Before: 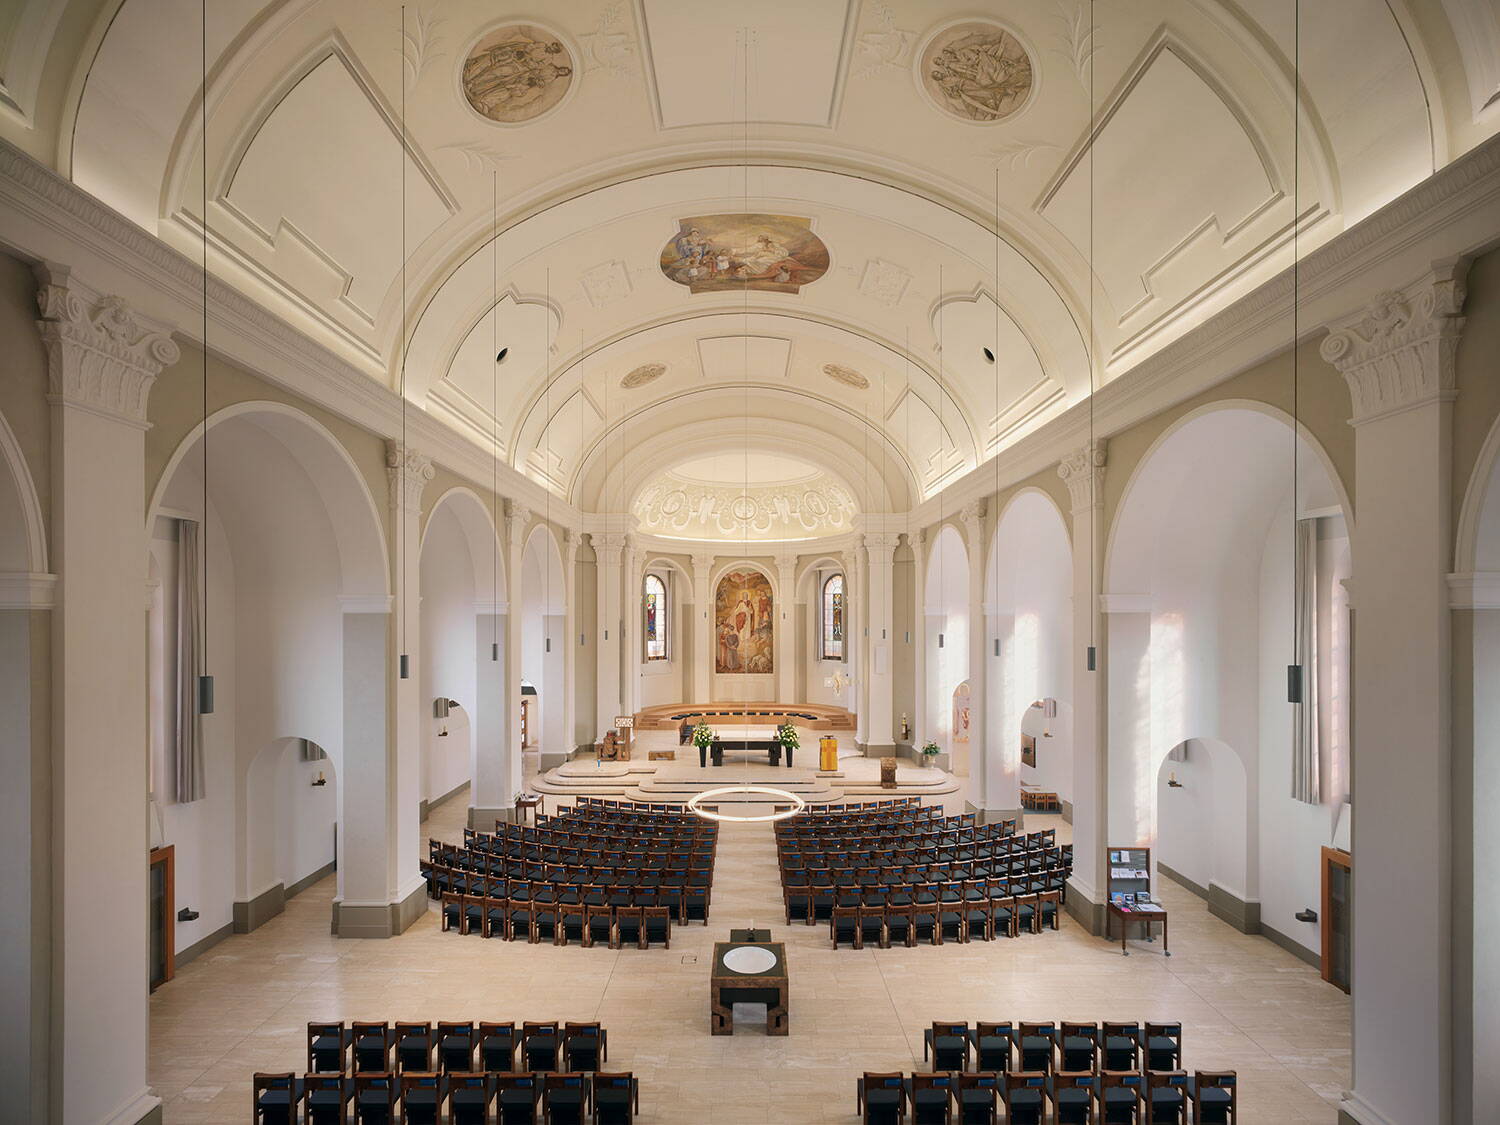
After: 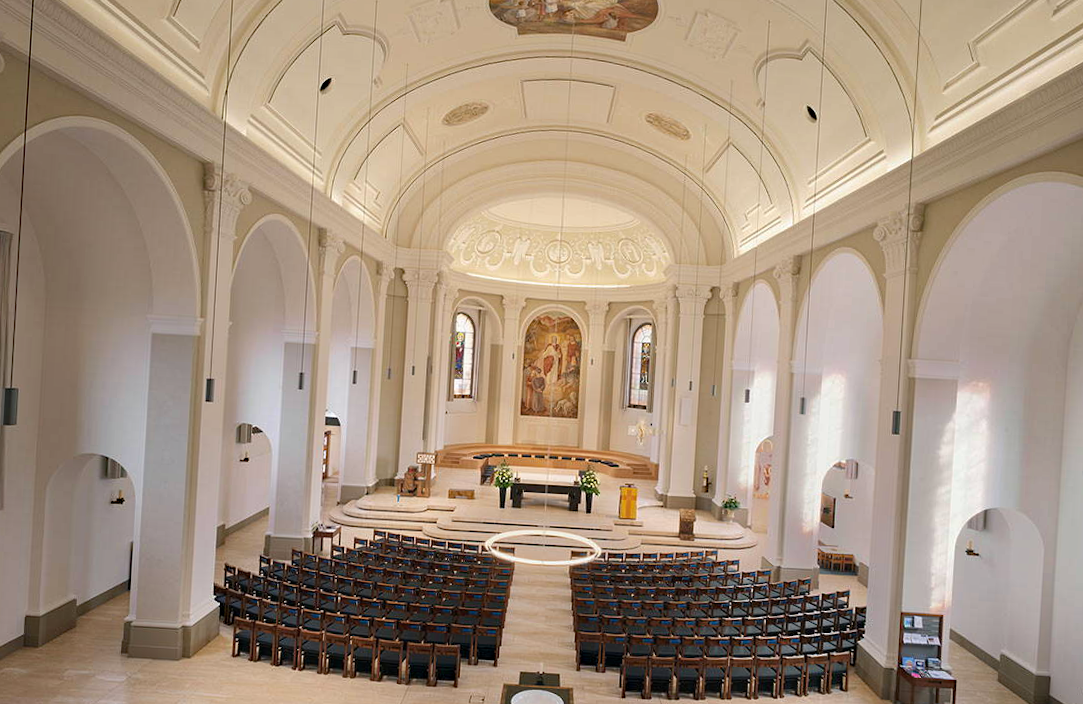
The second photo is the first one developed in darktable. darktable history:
crop and rotate: angle -3.37°, left 9.79%, top 20.73%, right 12.42%, bottom 11.82%
haze removal: compatibility mode true, adaptive false
